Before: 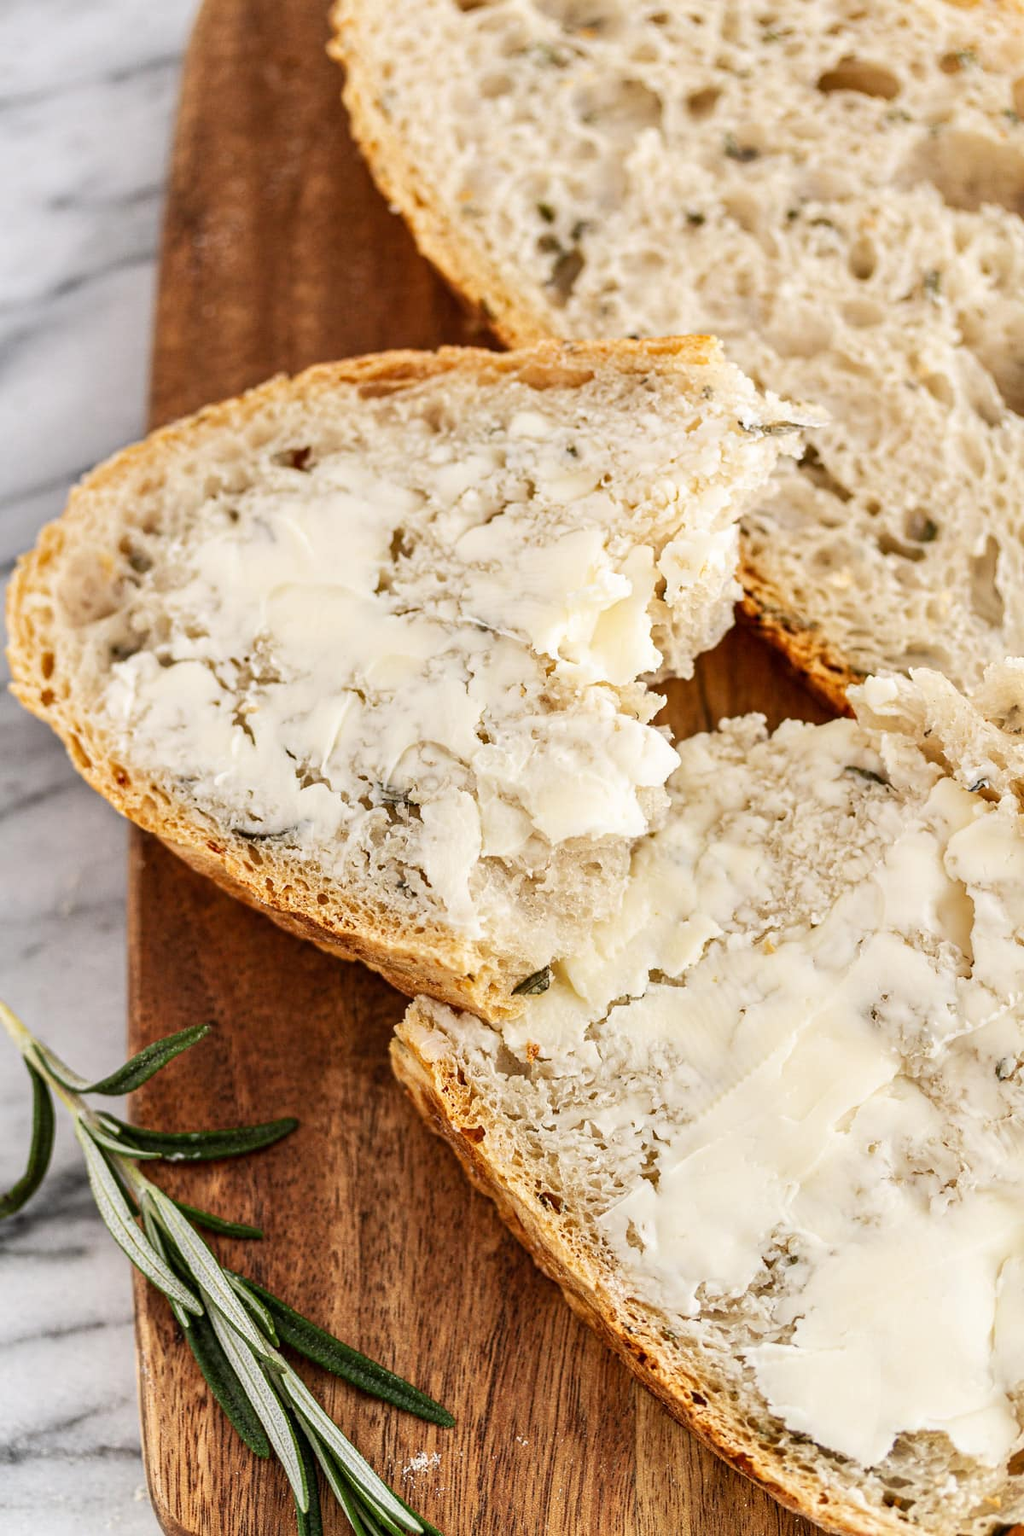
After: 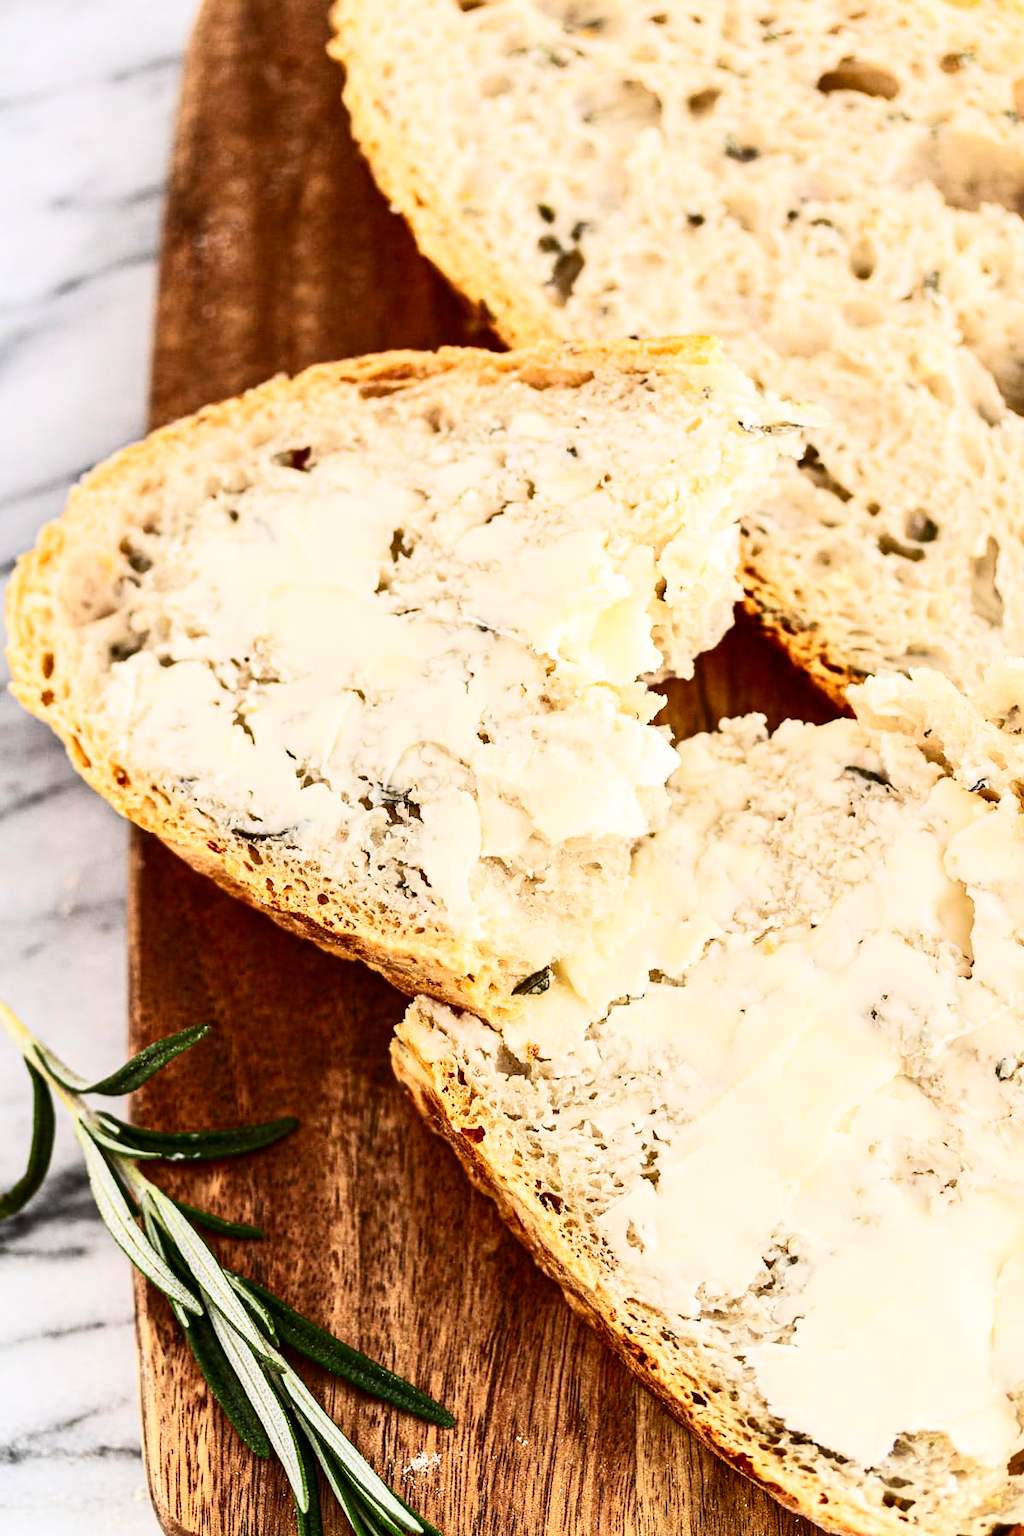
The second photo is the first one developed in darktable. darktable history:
contrast brightness saturation: contrast 0.4, brightness 0.1, saturation 0.21
color correction: saturation 0.98
